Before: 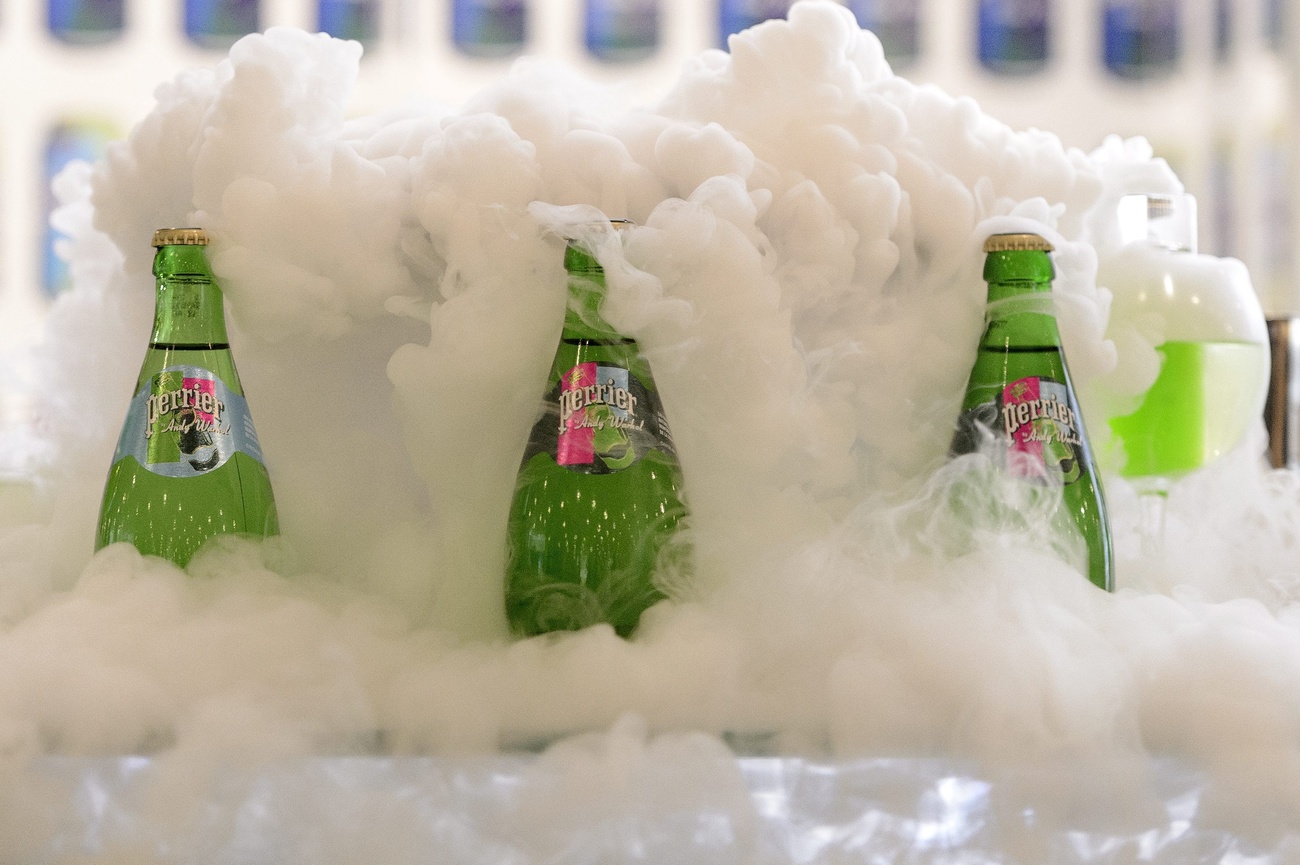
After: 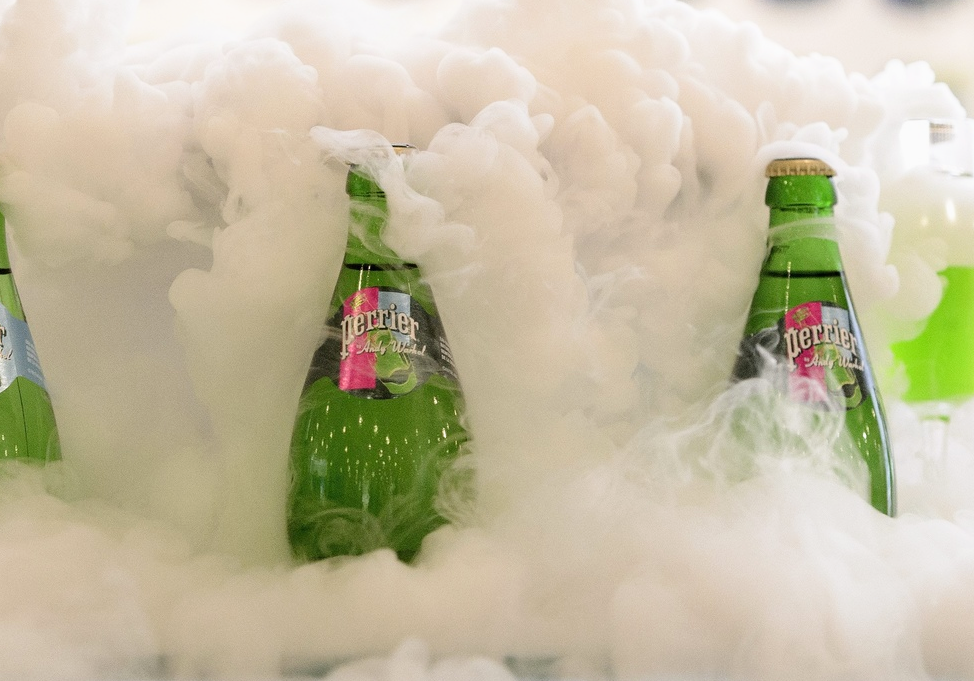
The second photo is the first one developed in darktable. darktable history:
exposure: exposure 0.29 EV, compensate exposure bias true, compensate highlight preservation false
filmic rgb: black relative exposure -9.59 EV, white relative exposure 3.03 EV, threshold 5.94 EV, hardness 6.17, contrast in shadows safe, enable highlight reconstruction true
crop: left 16.819%, top 8.695%, right 8.193%, bottom 12.571%
